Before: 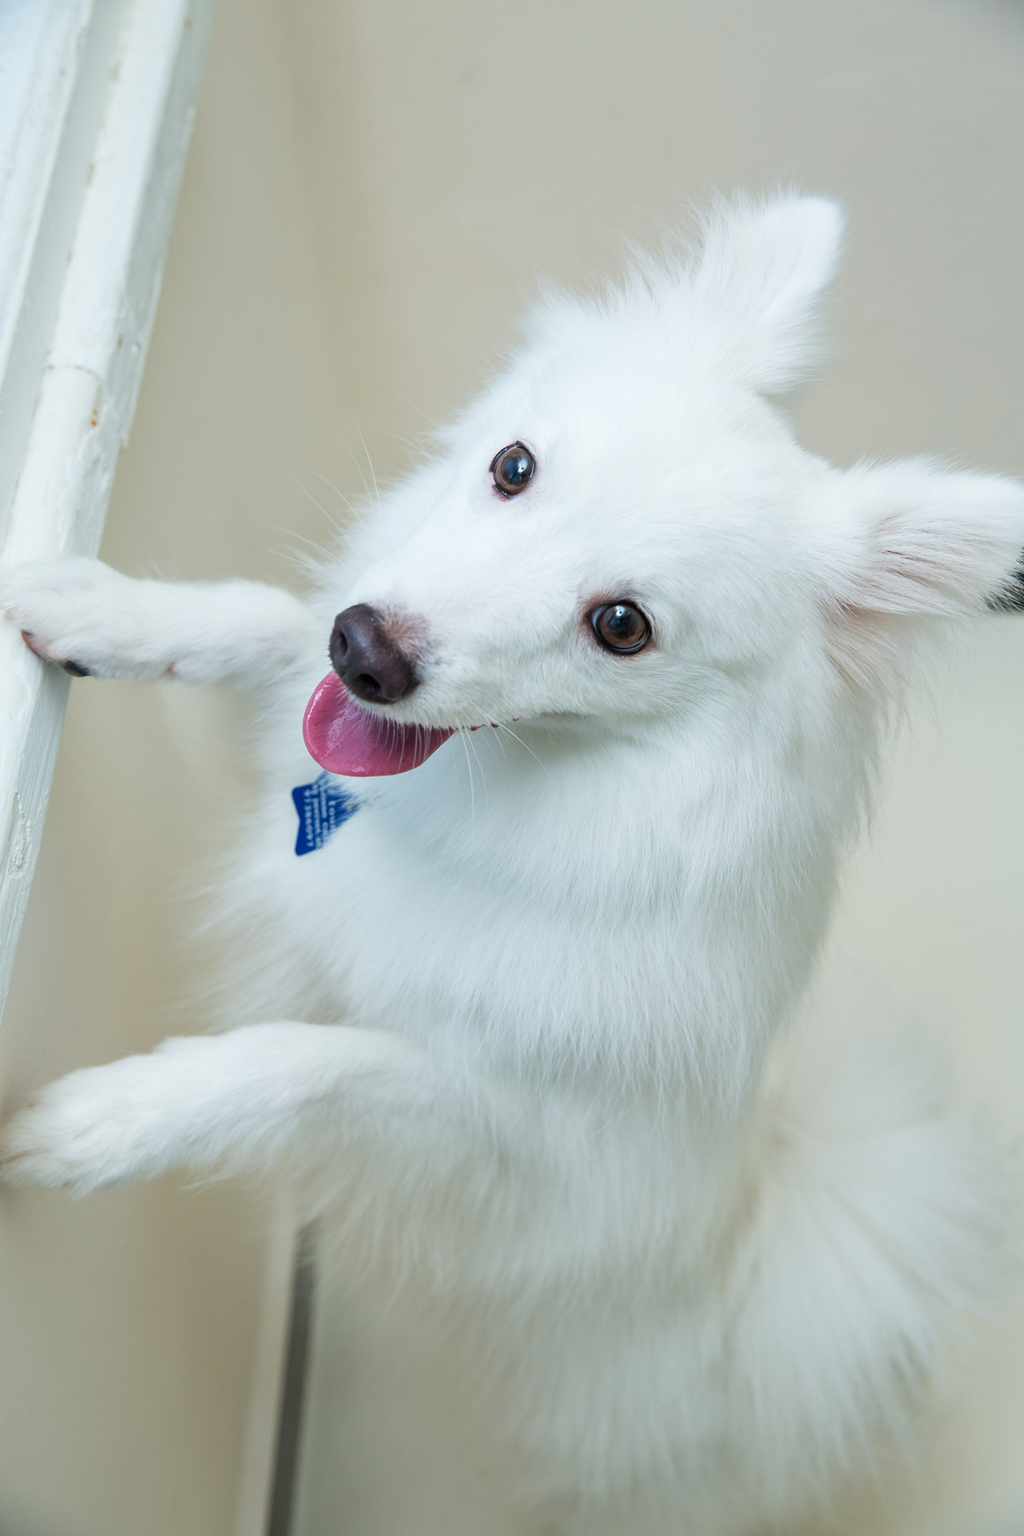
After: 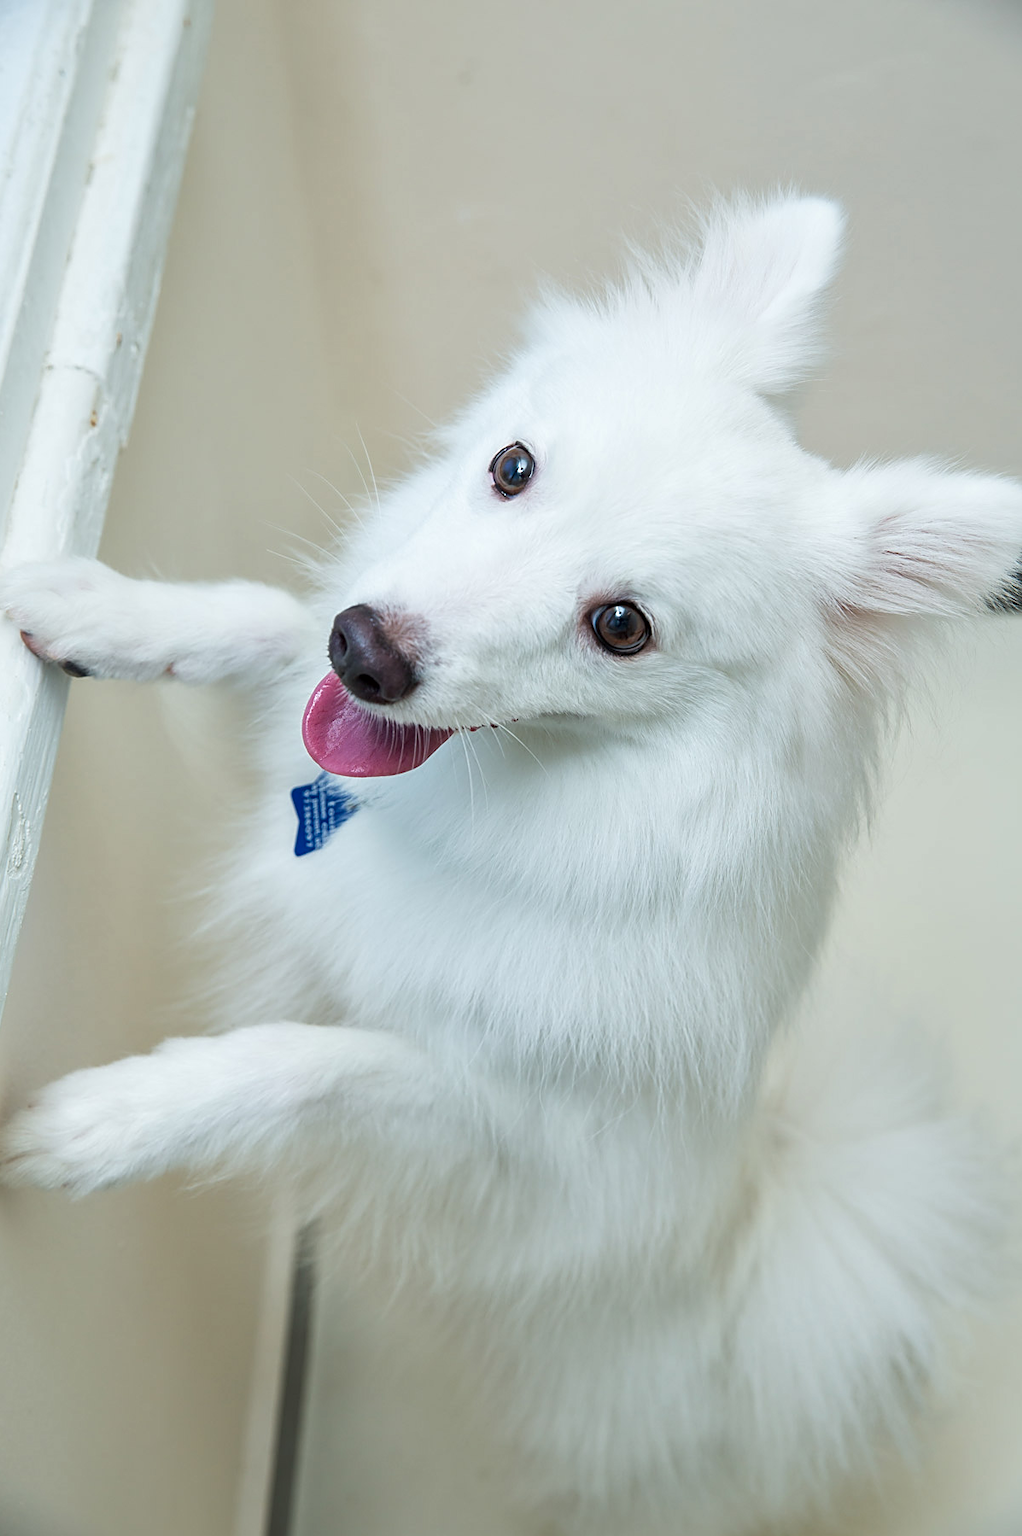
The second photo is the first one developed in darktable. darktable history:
sharpen: on, module defaults
crop and rotate: left 0.126%
local contrast: mode bilateral grid, contrast 20, coarseness 50, detail 120%, midtone range 0.2
